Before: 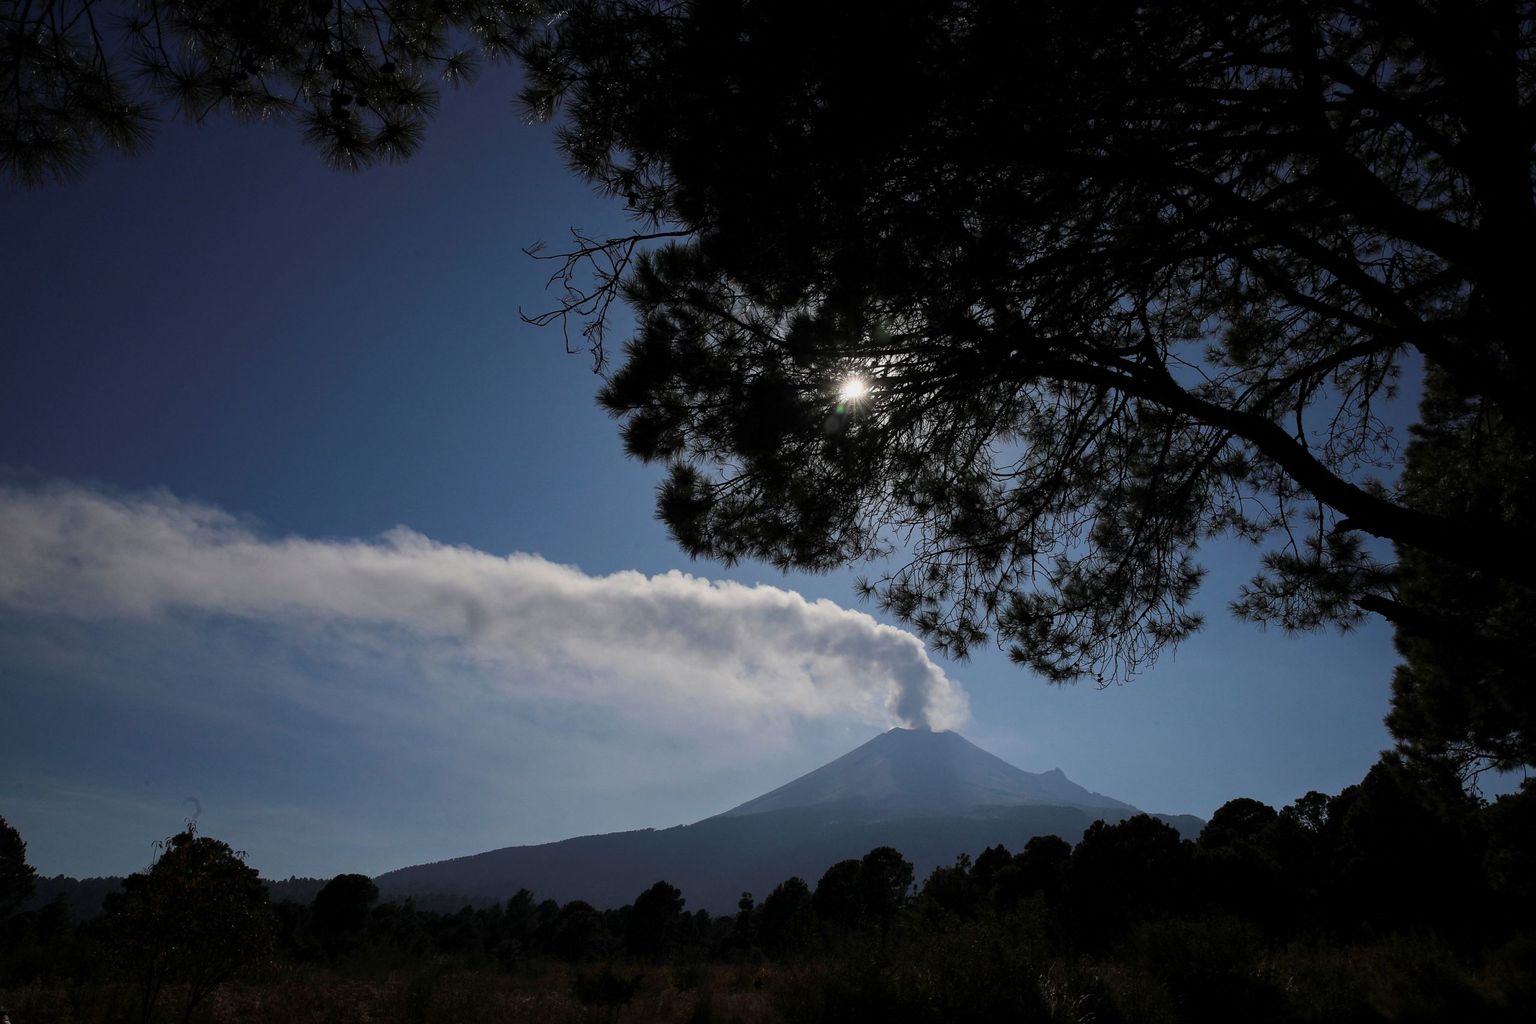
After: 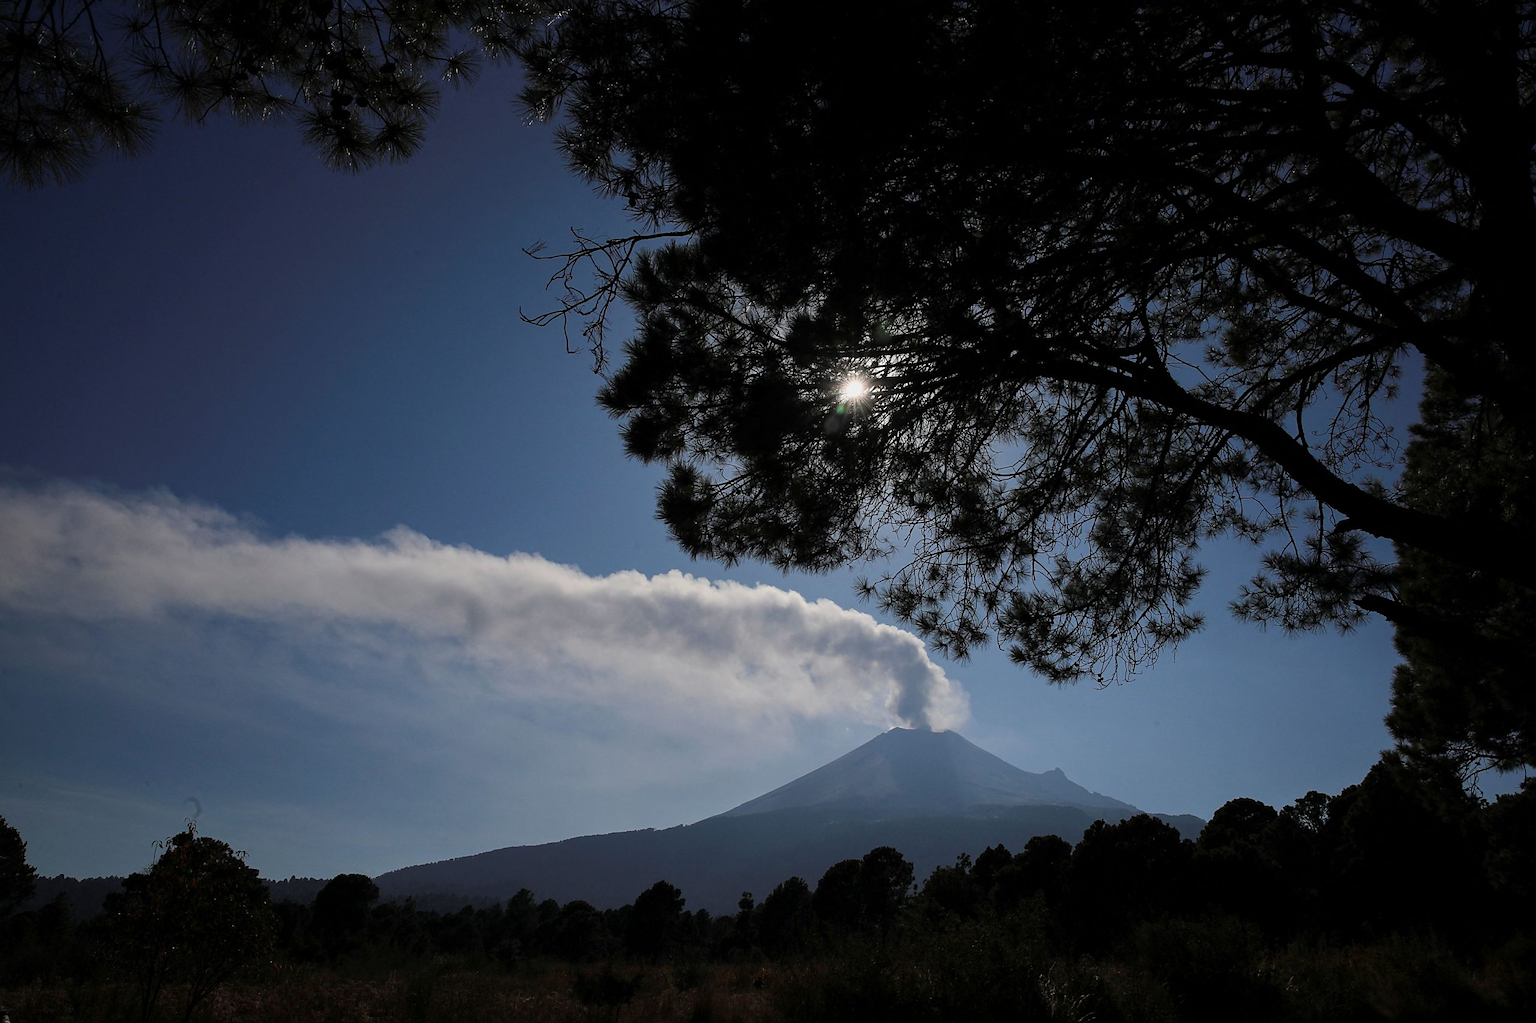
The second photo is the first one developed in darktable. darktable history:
sharpen: radius 1.864, amount 0.398, threshold 1.271
shadows and highlights: shadows 5, soften with gaussian
